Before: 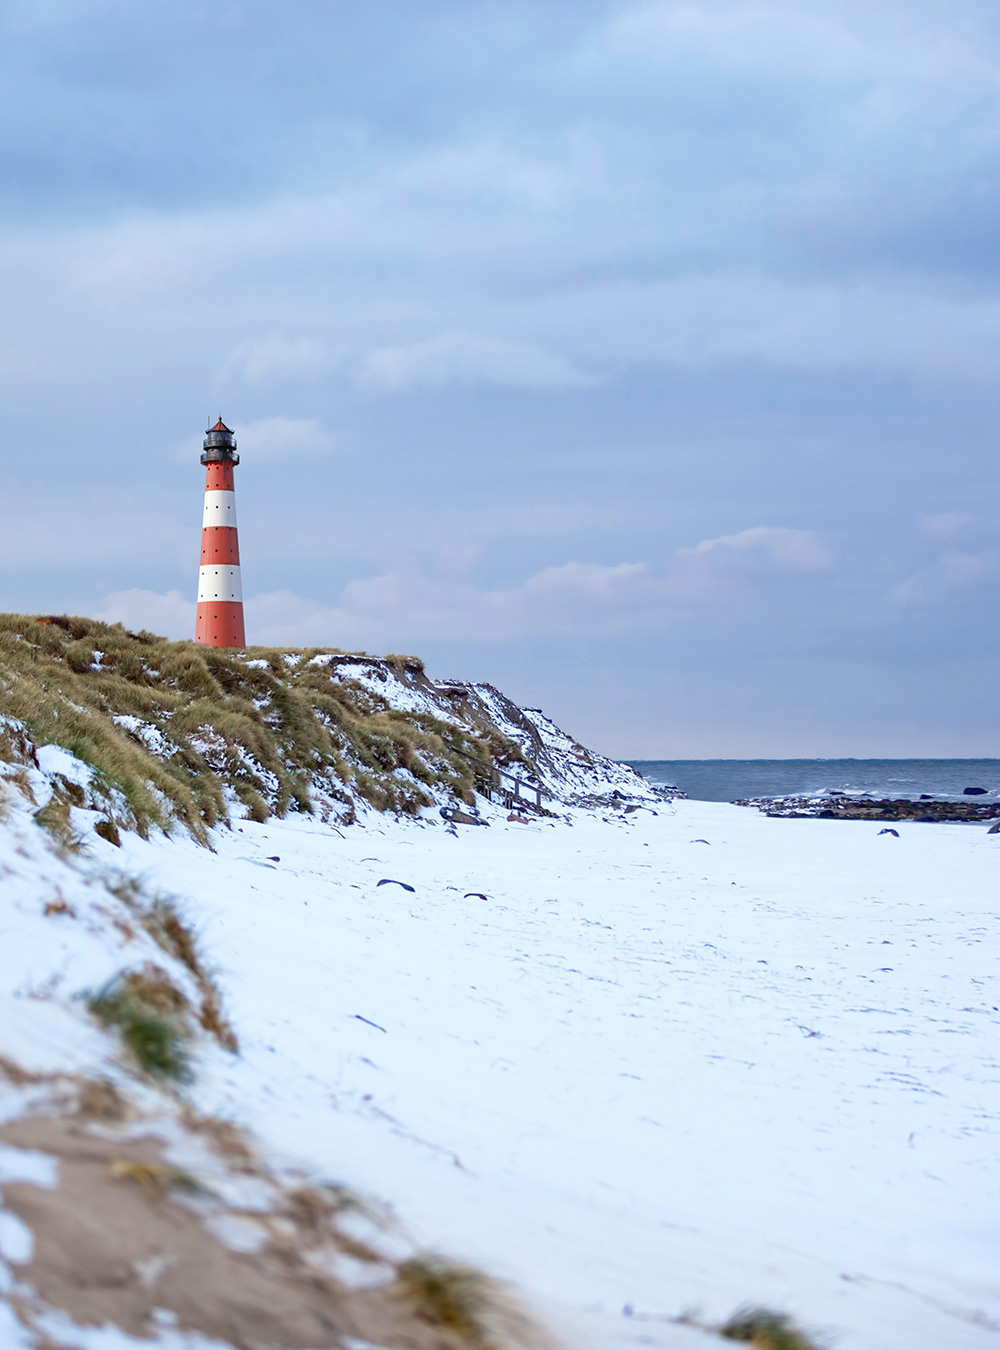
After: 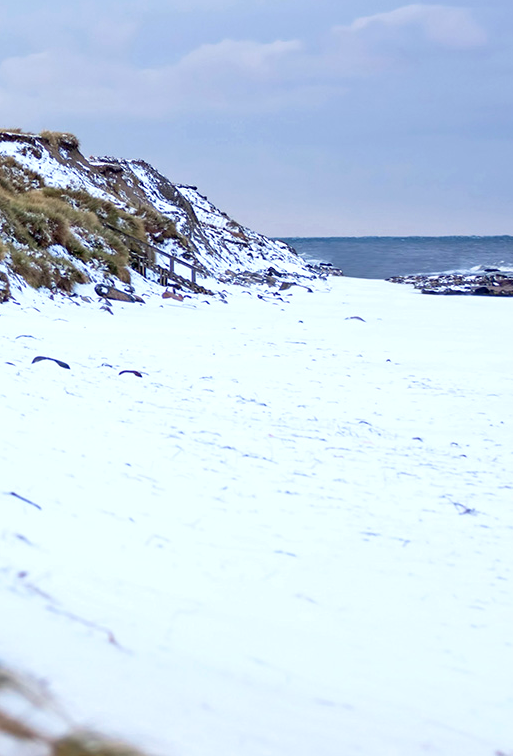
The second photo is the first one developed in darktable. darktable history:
exposure: black level correction 0.001, exposure 0.192 EV, compensate highlight preservation false
crop: left 34.559%, top 38.786%, right 13.868%, bottom 5.2%
